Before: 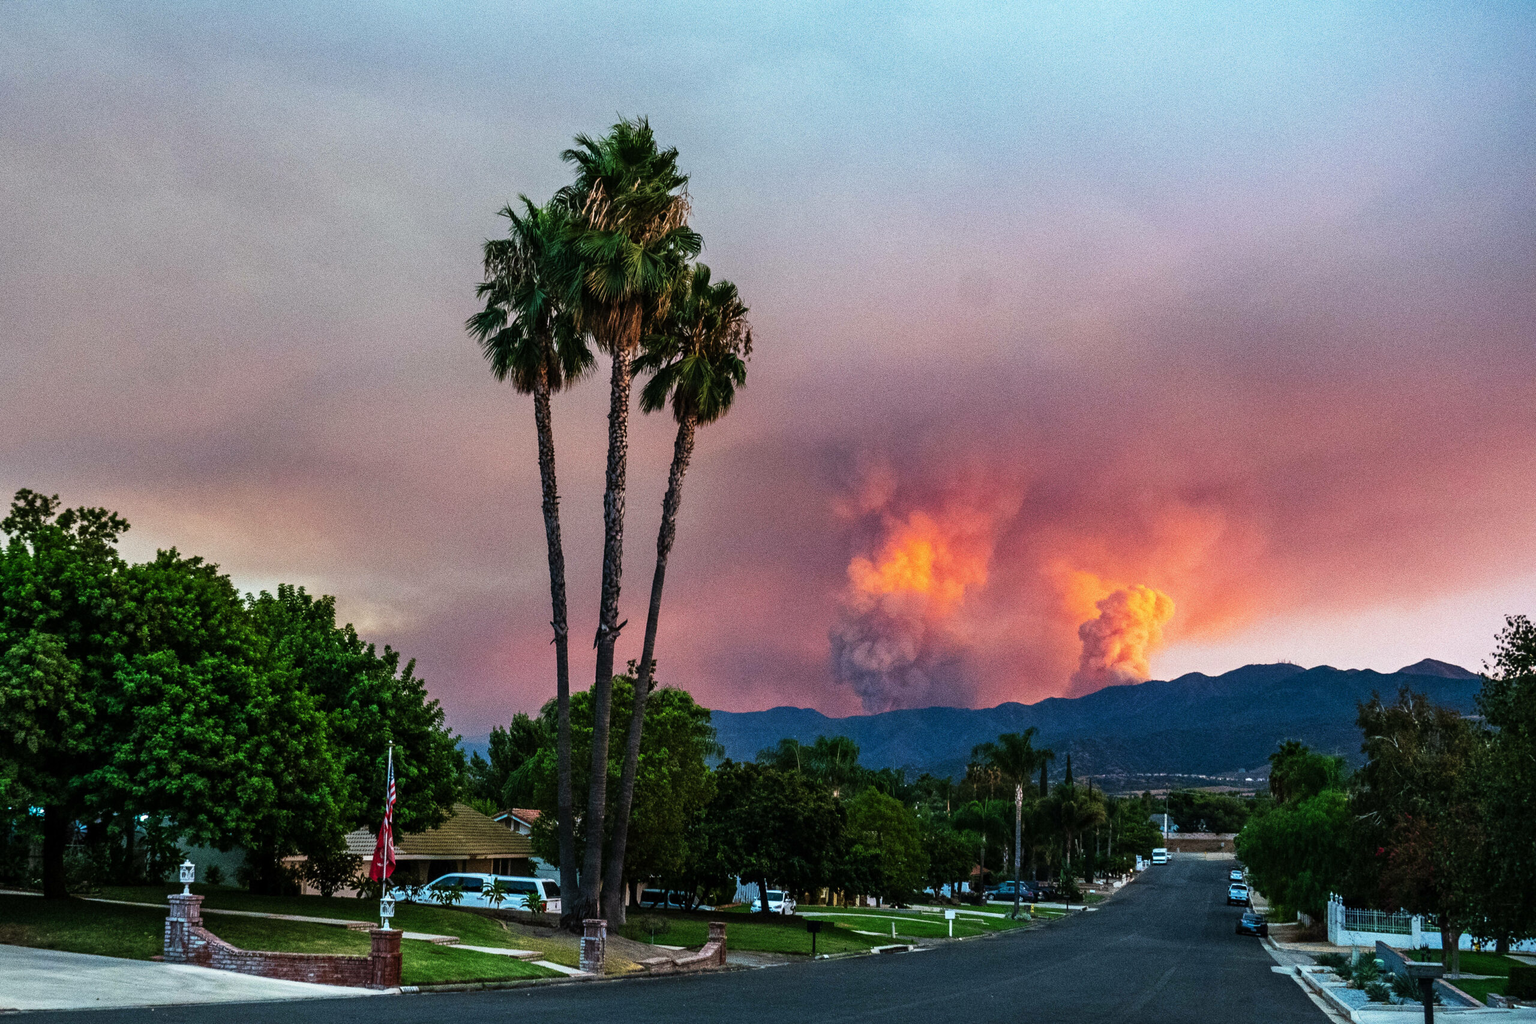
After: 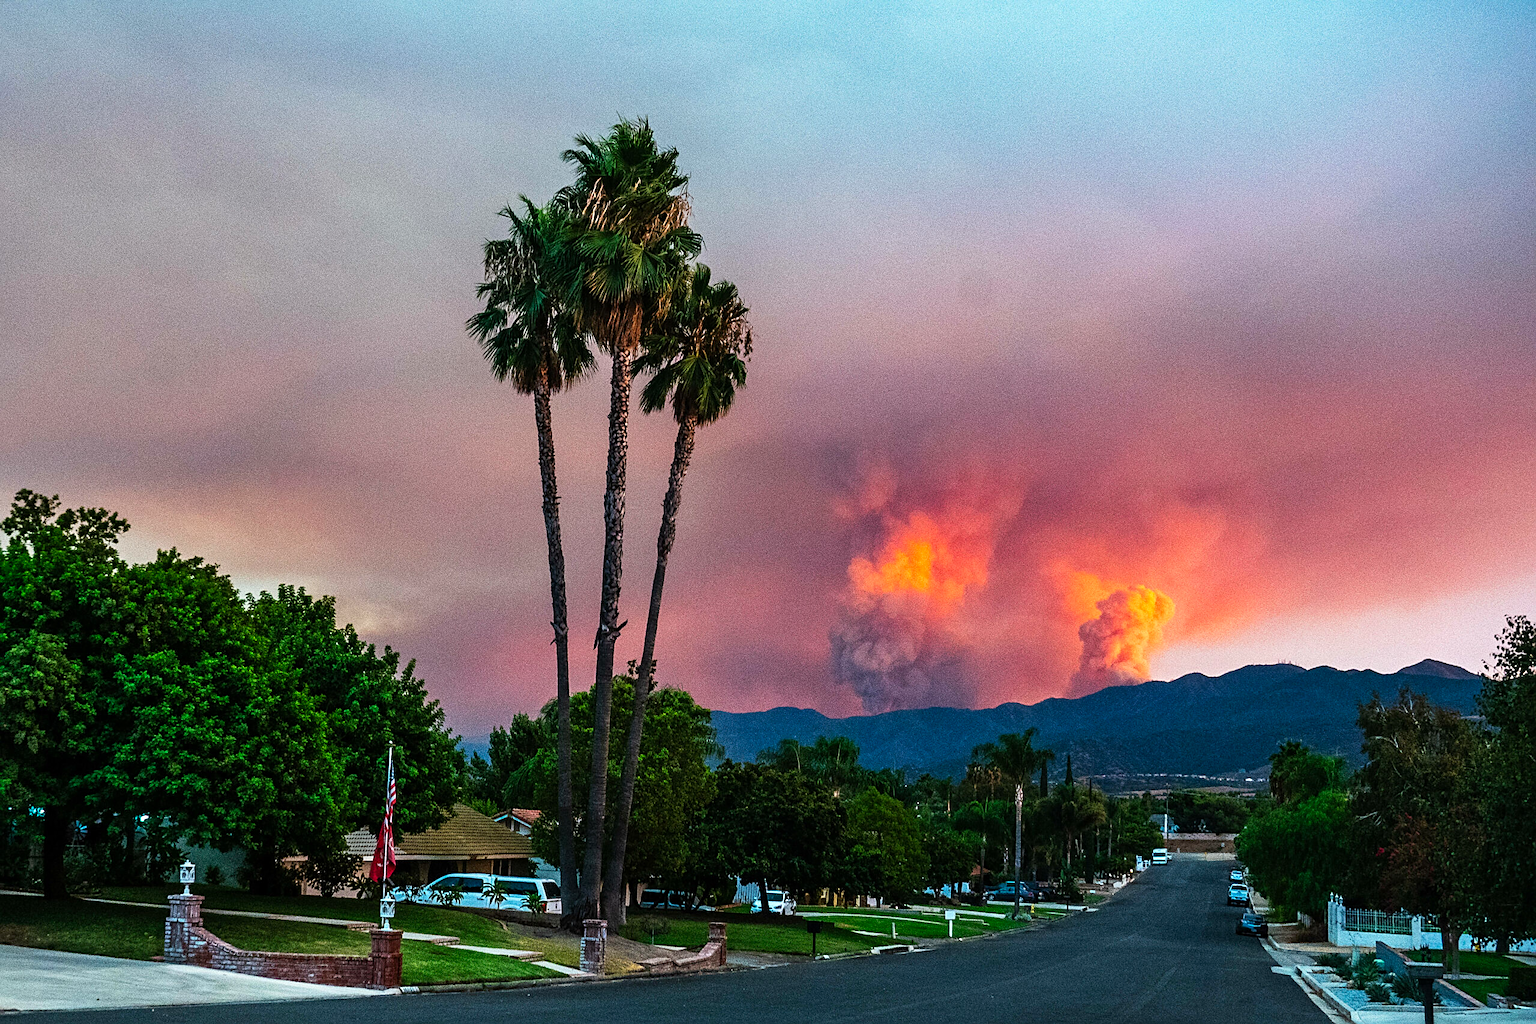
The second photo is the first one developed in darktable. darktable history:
sharpen: on, module defaults
exposure: exposure 0.018 EV, compensate exposure bias true, compensate highlight preservation false
